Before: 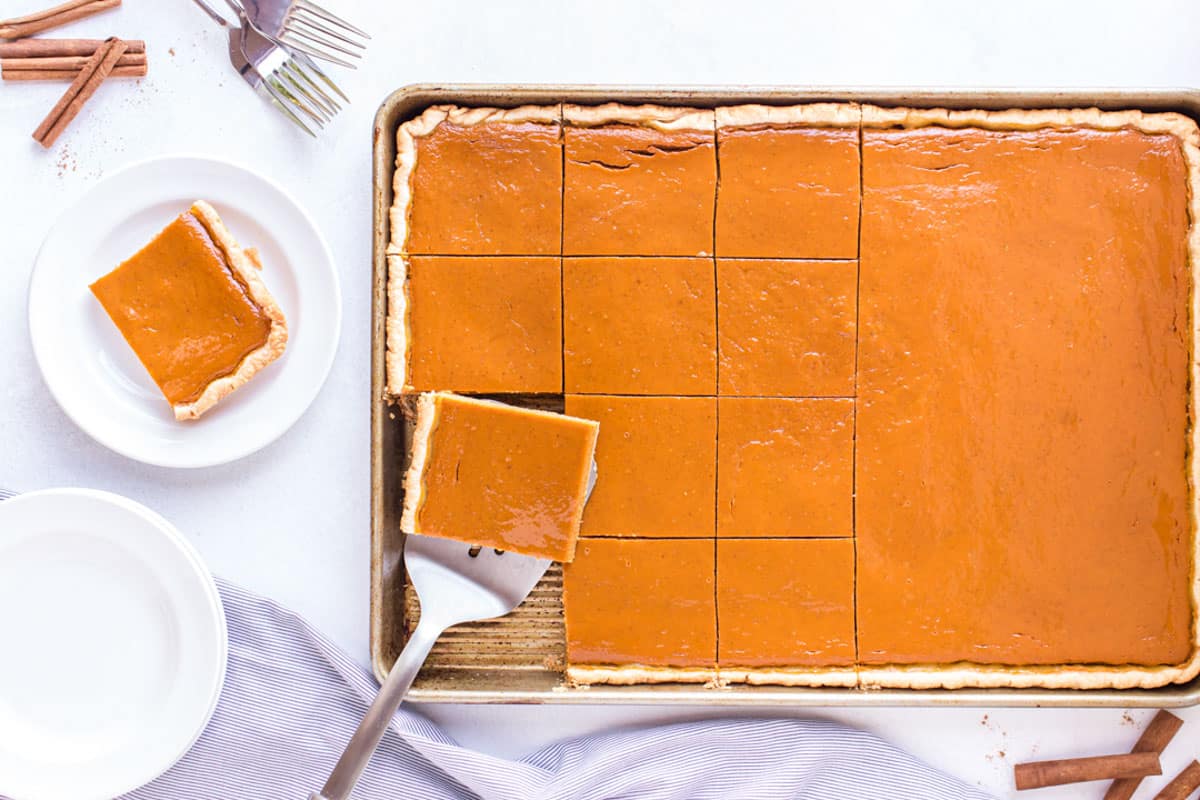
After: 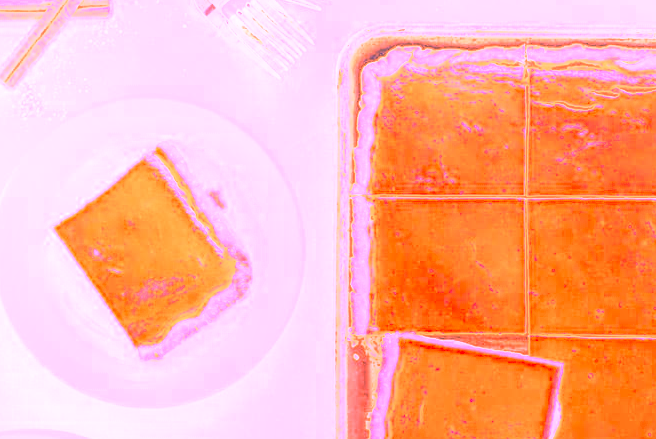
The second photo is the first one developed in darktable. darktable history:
local contrast: on, module defaults
white balance: red 4.26, blue 1.802
crop and rotate: left 3.047%, top 7.509%, right 42.236%, bottom 37.598%
